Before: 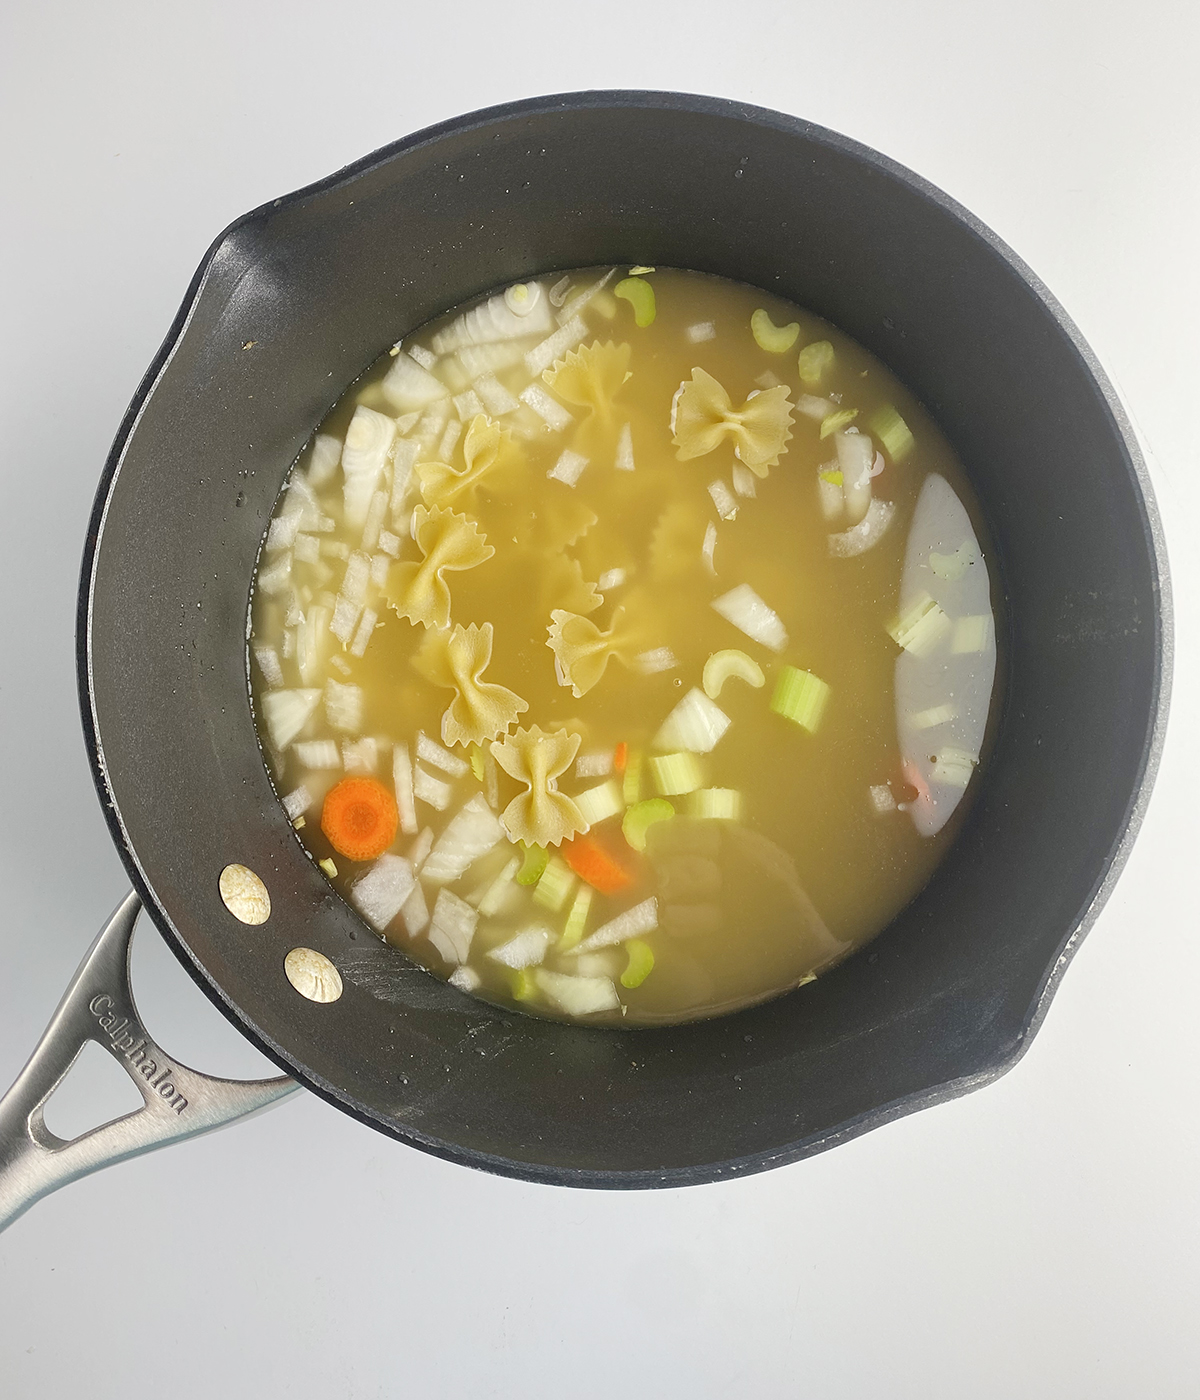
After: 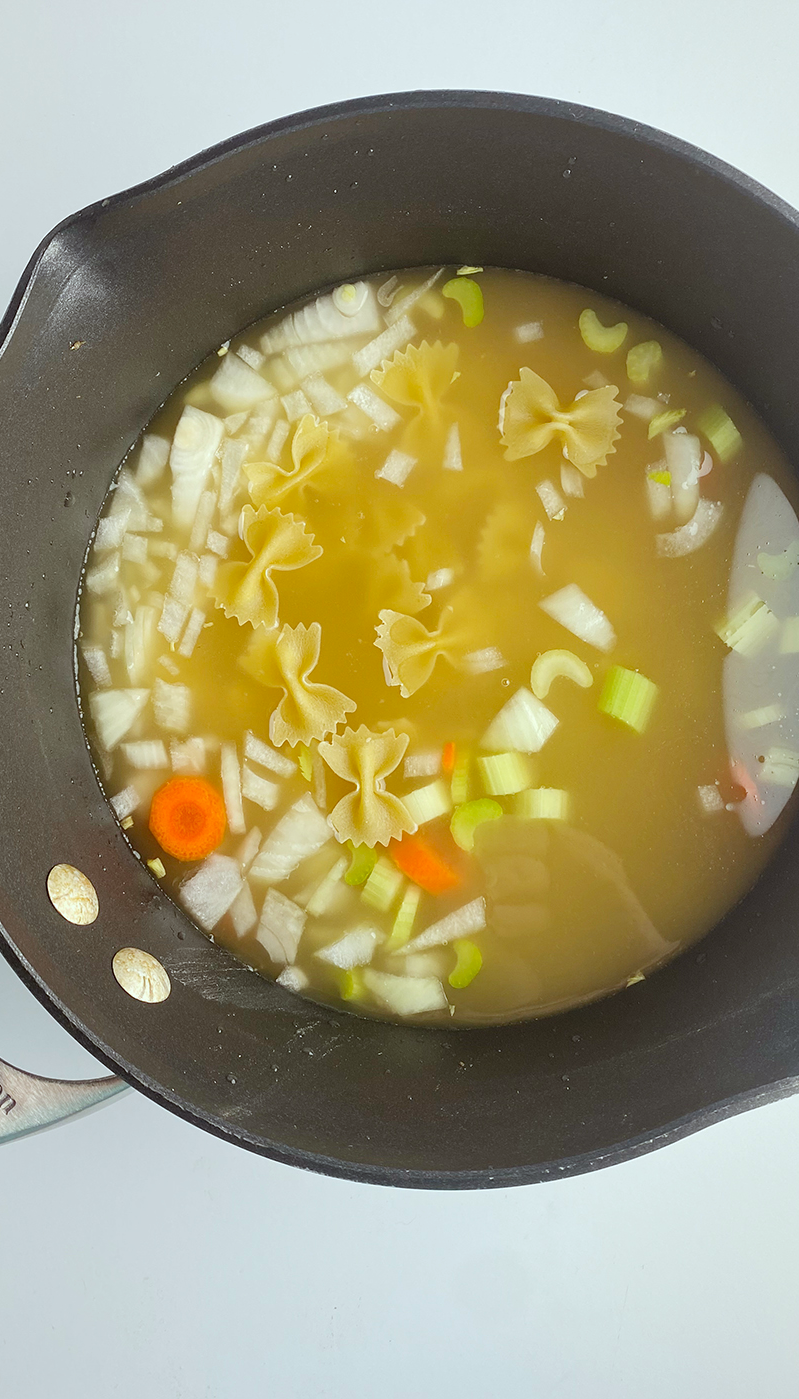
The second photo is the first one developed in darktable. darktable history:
color correction: highlights a* -4.99, highlights b* -3.81, shadows a* 3.75, shadows b* 4.29
crop and rotate: left 14.405%, right 18.955%
